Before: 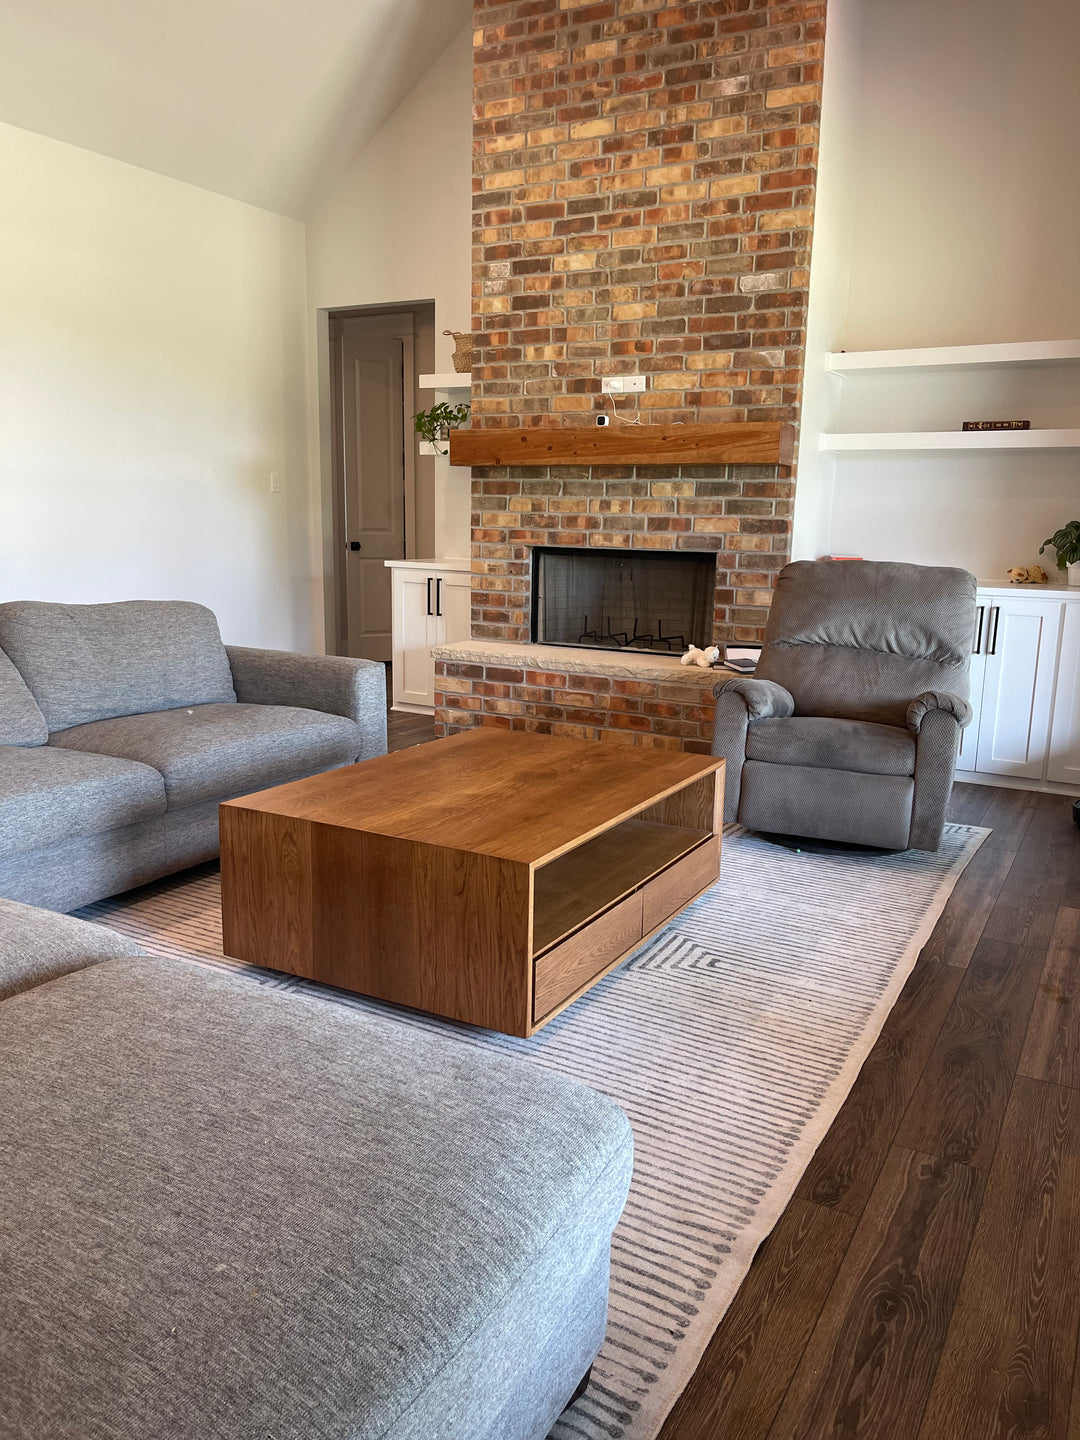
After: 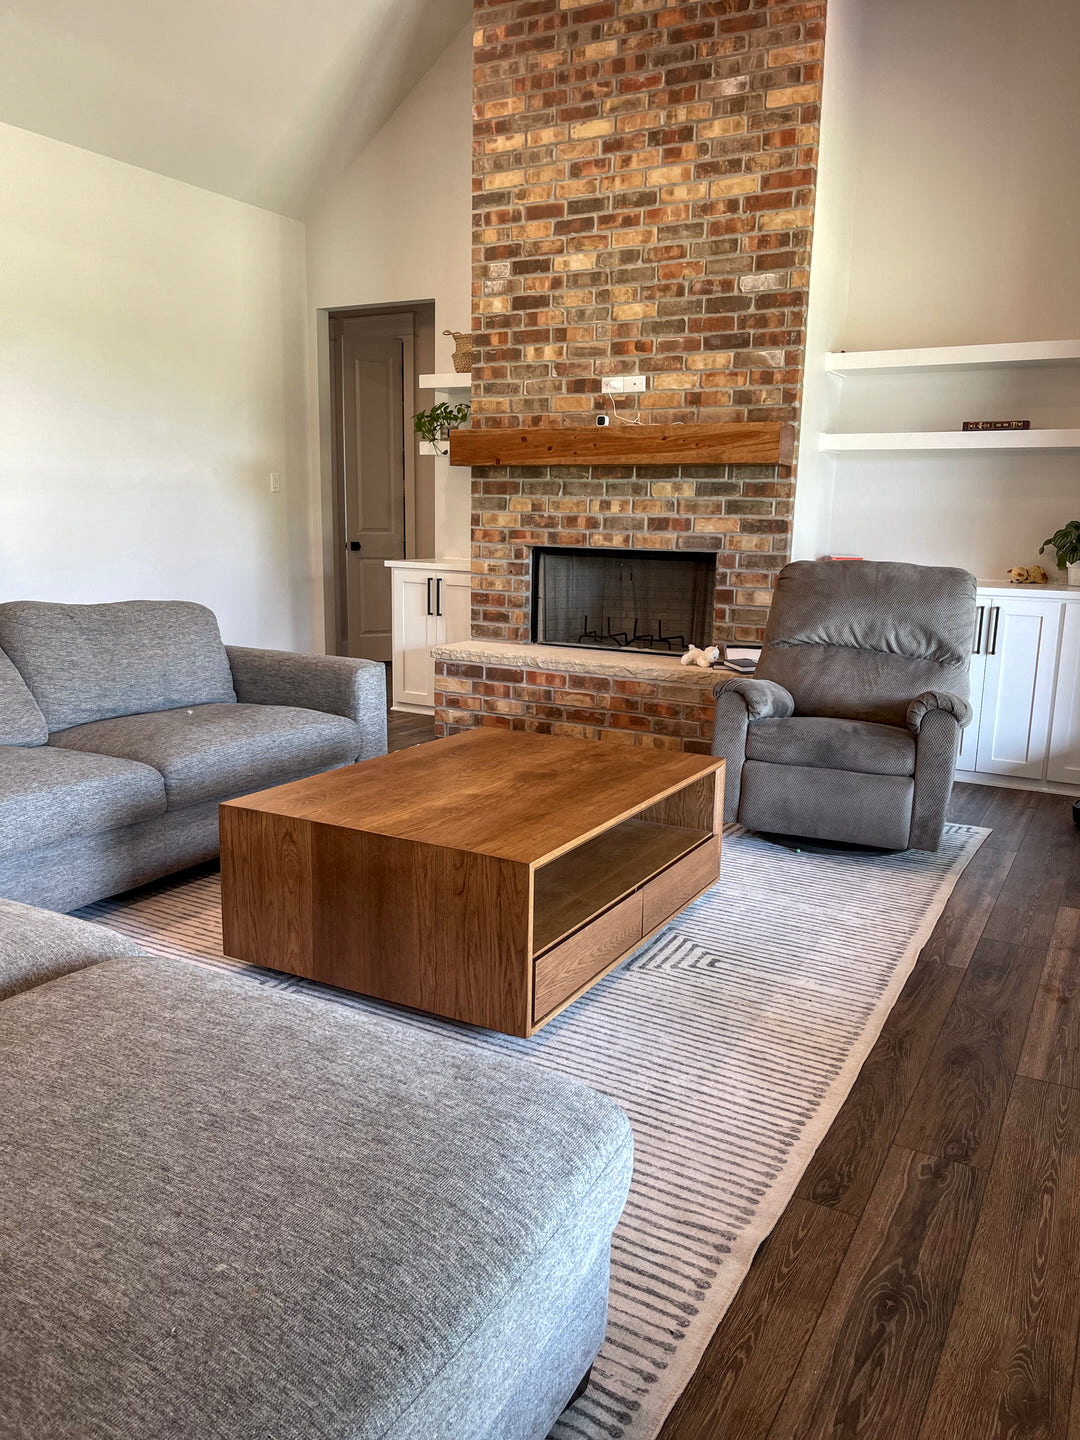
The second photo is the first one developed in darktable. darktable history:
local contrast: on, module defaults
shadows and highlights: shadows 29.61, highlights -30.47, low approximation 0.01, soften with gaussian
